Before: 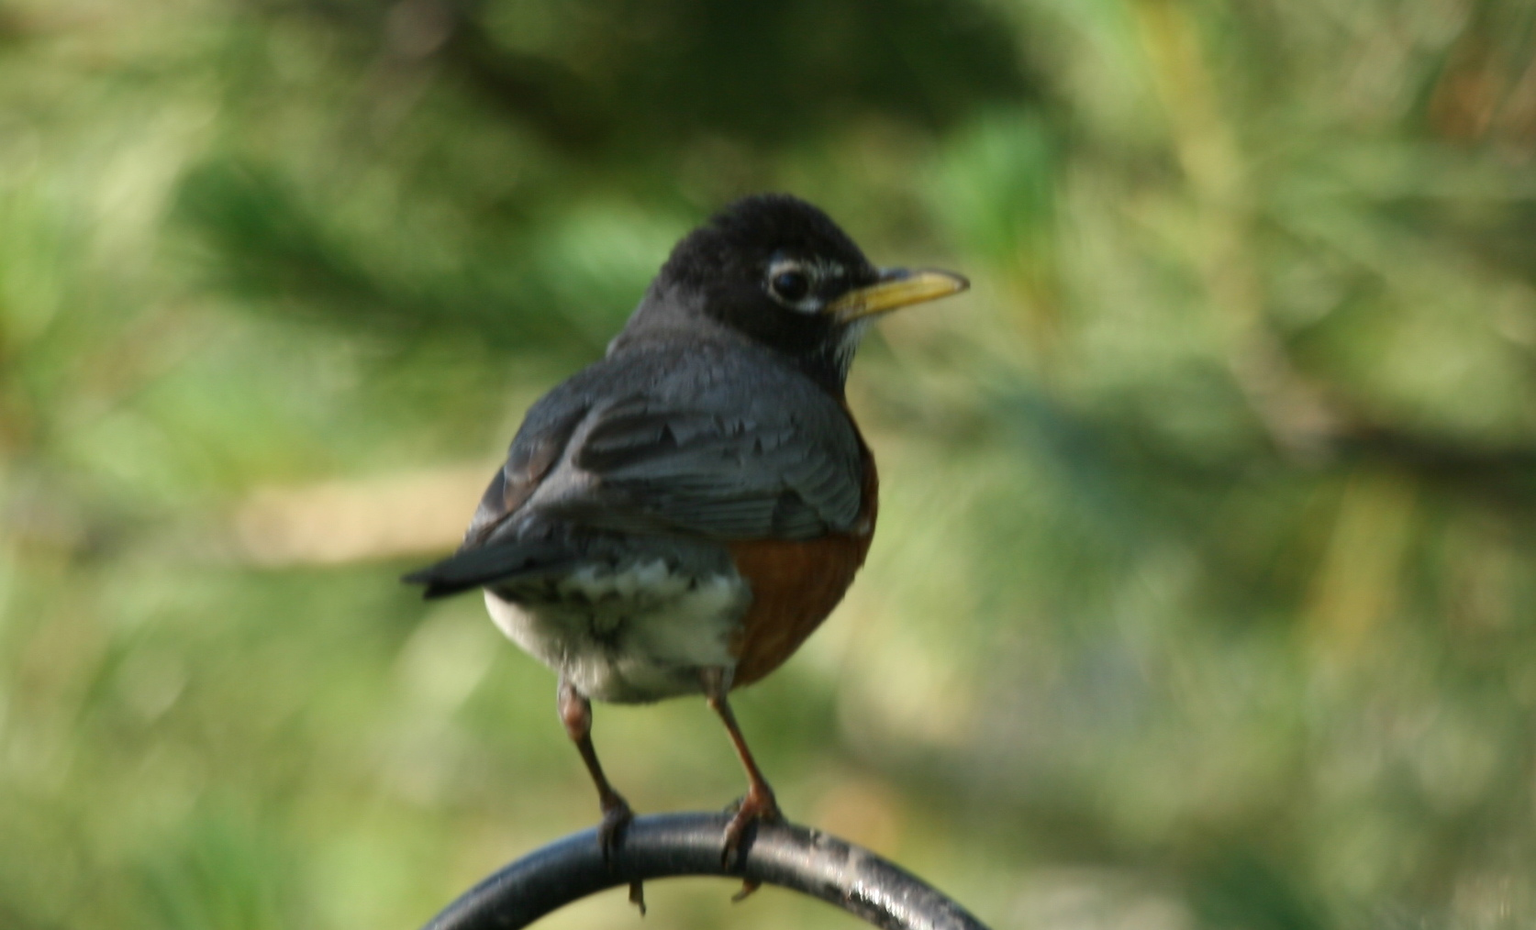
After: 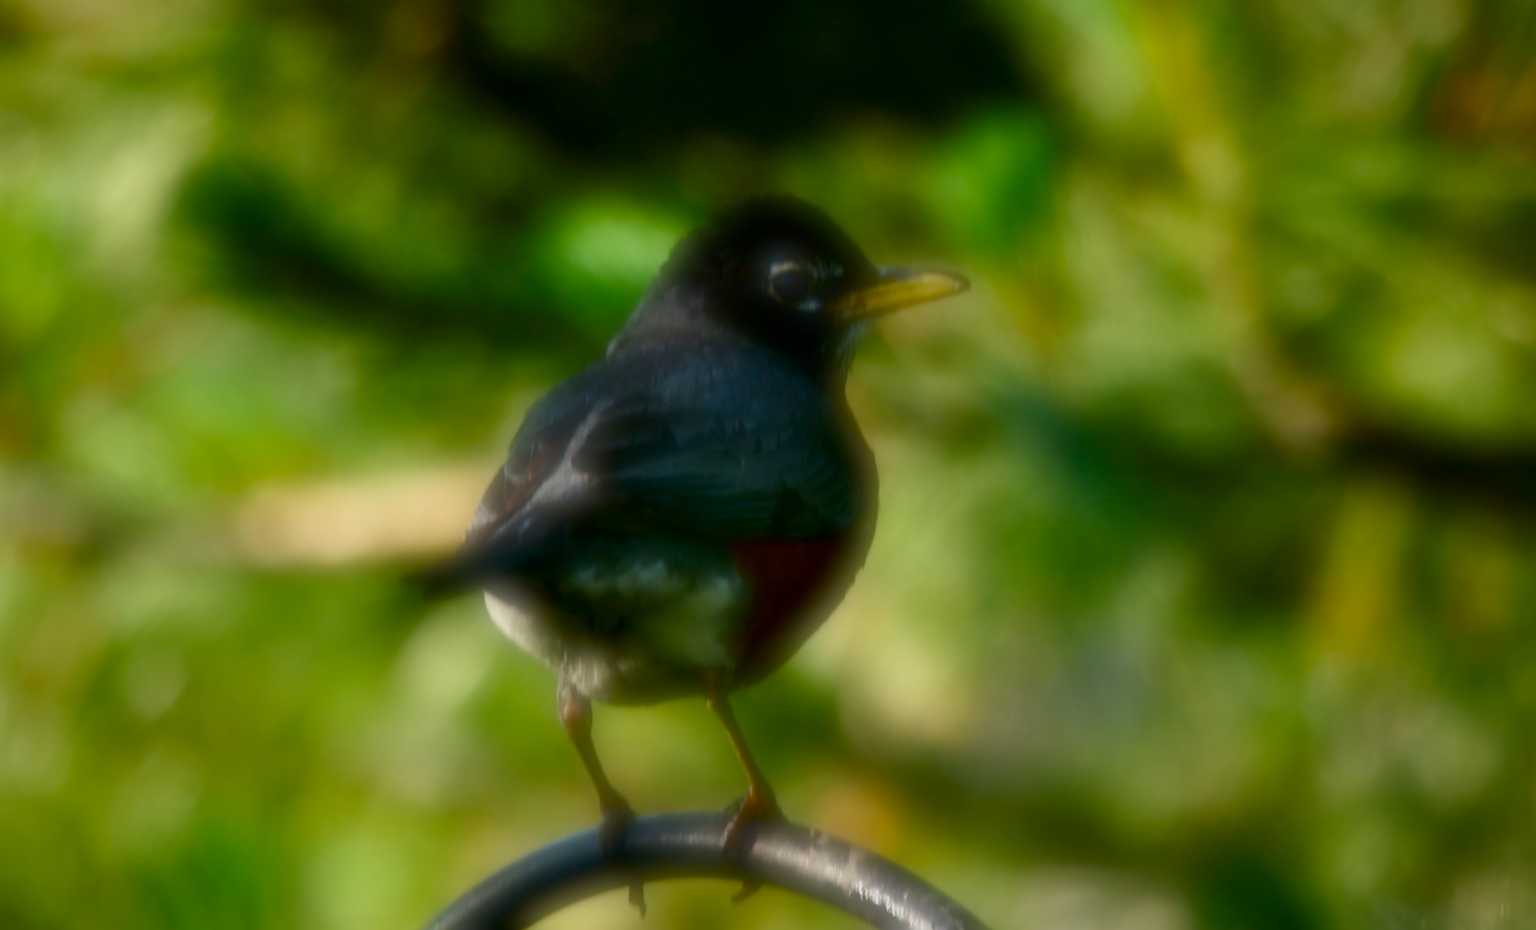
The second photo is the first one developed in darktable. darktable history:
color balance rgb: perceptual saturation grading › global saturation 35%, perceptual saturation grading › highlights -25%, perceptual saturation grading › shadows 25%, global vibrance 10%
shadows and highlights: shadows 40, highlights -54, highlights color adjustment 46%, low approximation 0.01, soften with gaussian
soften: on, module defaults
contrast brightness saturation: contrast 0.1, brightness -0.26, saturation 0.14
